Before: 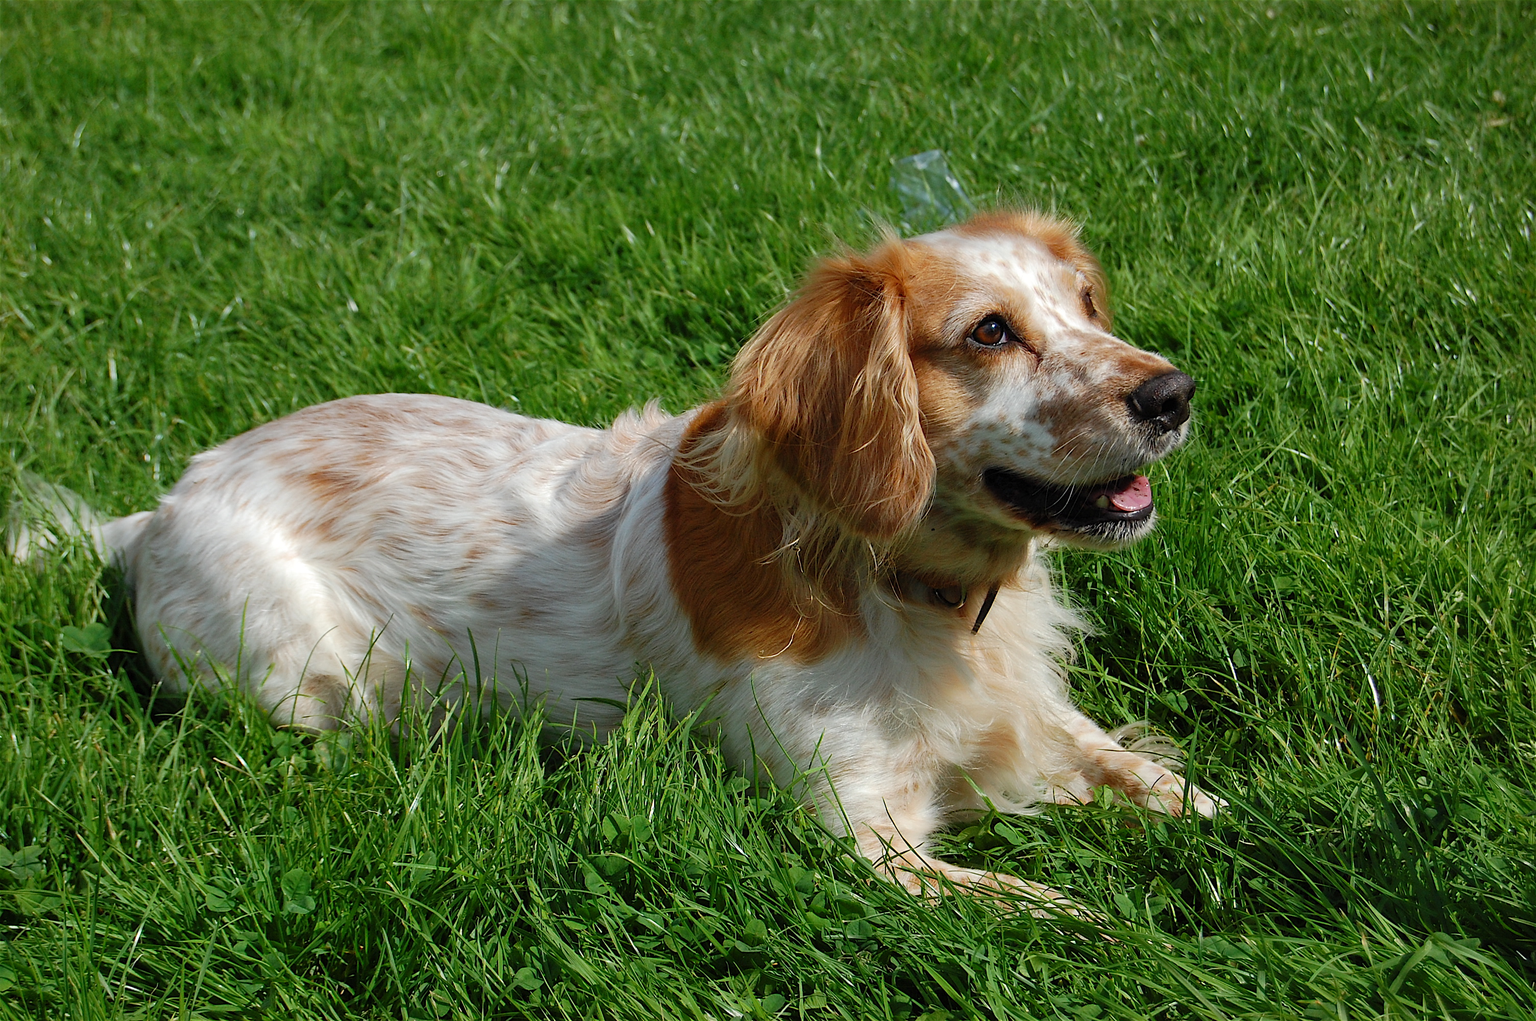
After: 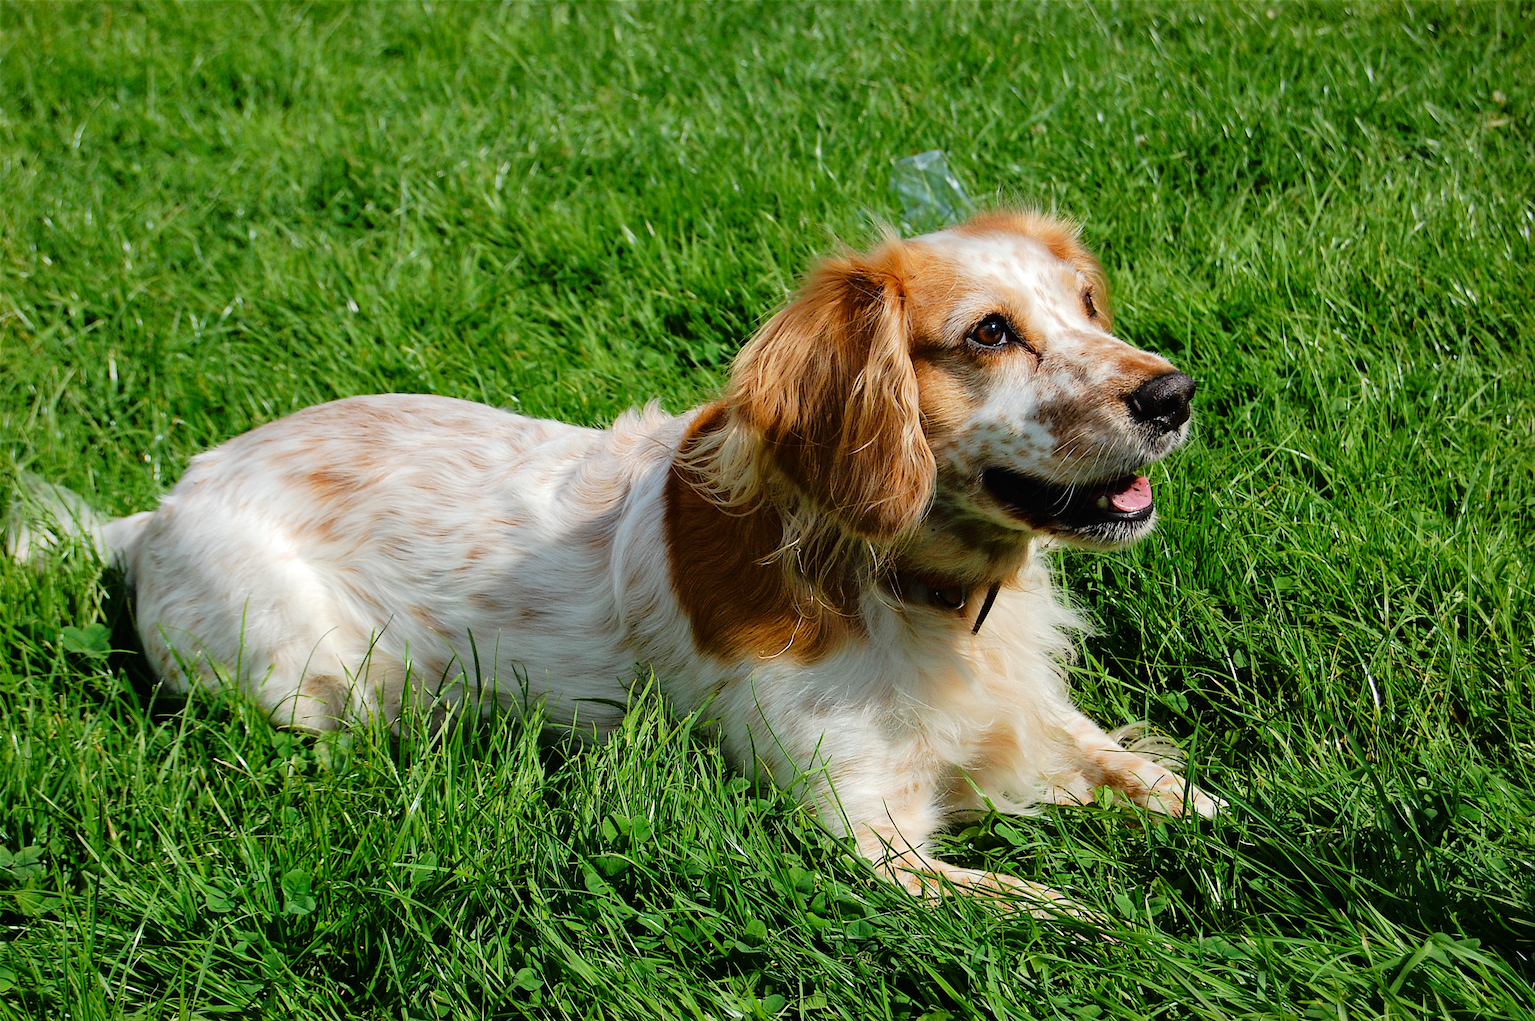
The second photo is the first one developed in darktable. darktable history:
tone curve: curves: ch0 [(0, 0.01) (0.058, 0.039) (0.159, 0.117) (0.282, 0.327) (0.45, 0.534) (0.676, 0.751) (0.89, 0.919) (1, 1)]; ch1 [(0, 0) (0.094, 0.081) (0.285, 0.299) (0.385, 0.403) (0.447, 0.455) (0.495, 0.496) (0.544, 0.552) (0.589, 0.612) (0.722, 0.728) (1, 1)]; ch2 [(0, 0) (0.257, 0.217) (0.43, 0.421) (0.498, 0.507) (0.531, 0.544) (0.56, 0.579) (0.625, 0.642) (1, 1)], color space Lab, linked channels, preserve colors none
